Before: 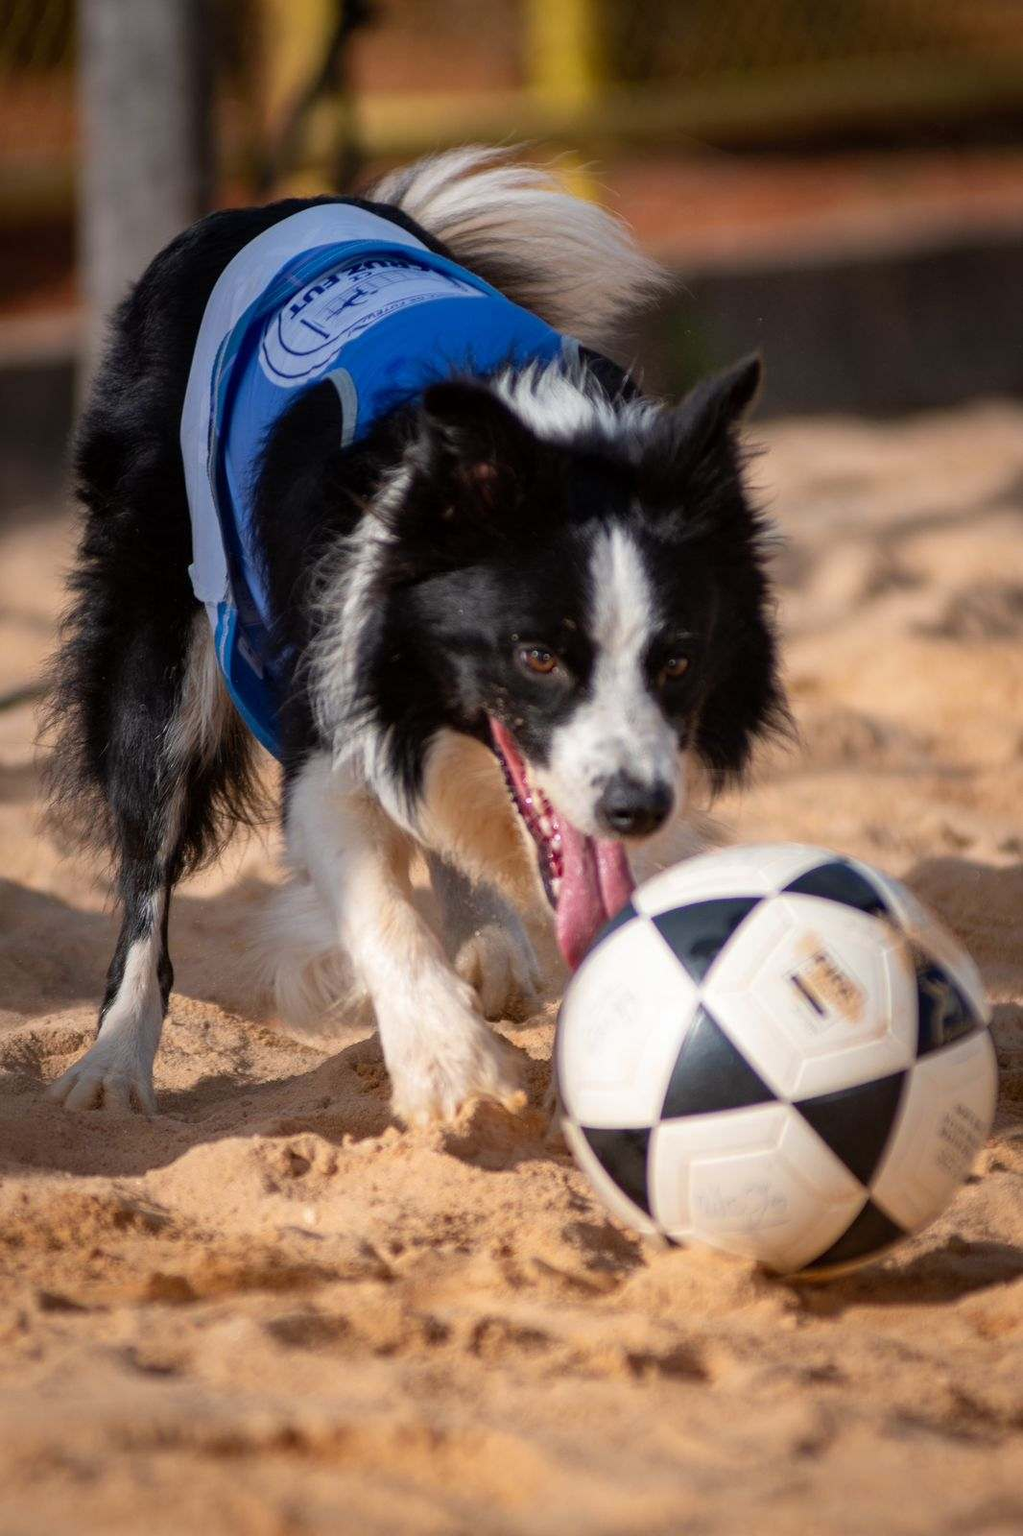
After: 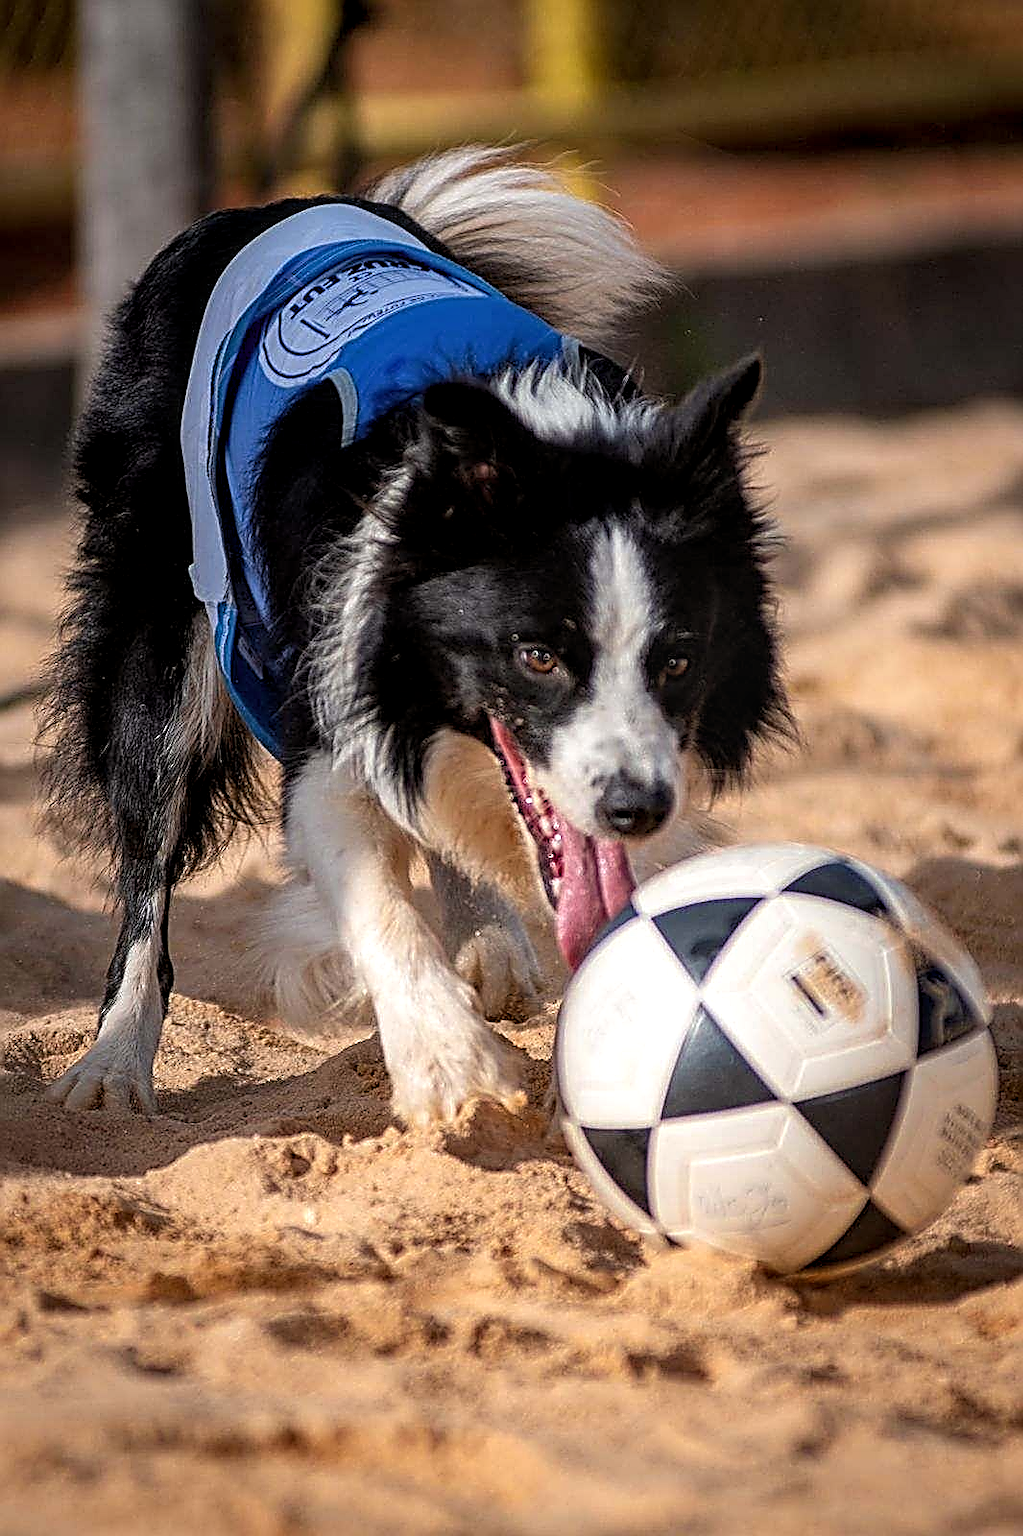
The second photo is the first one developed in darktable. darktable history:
local contrast: on, module defaults
levels: levels [0.016, 0.492, 0.969]
sharpen: amount 1.862
